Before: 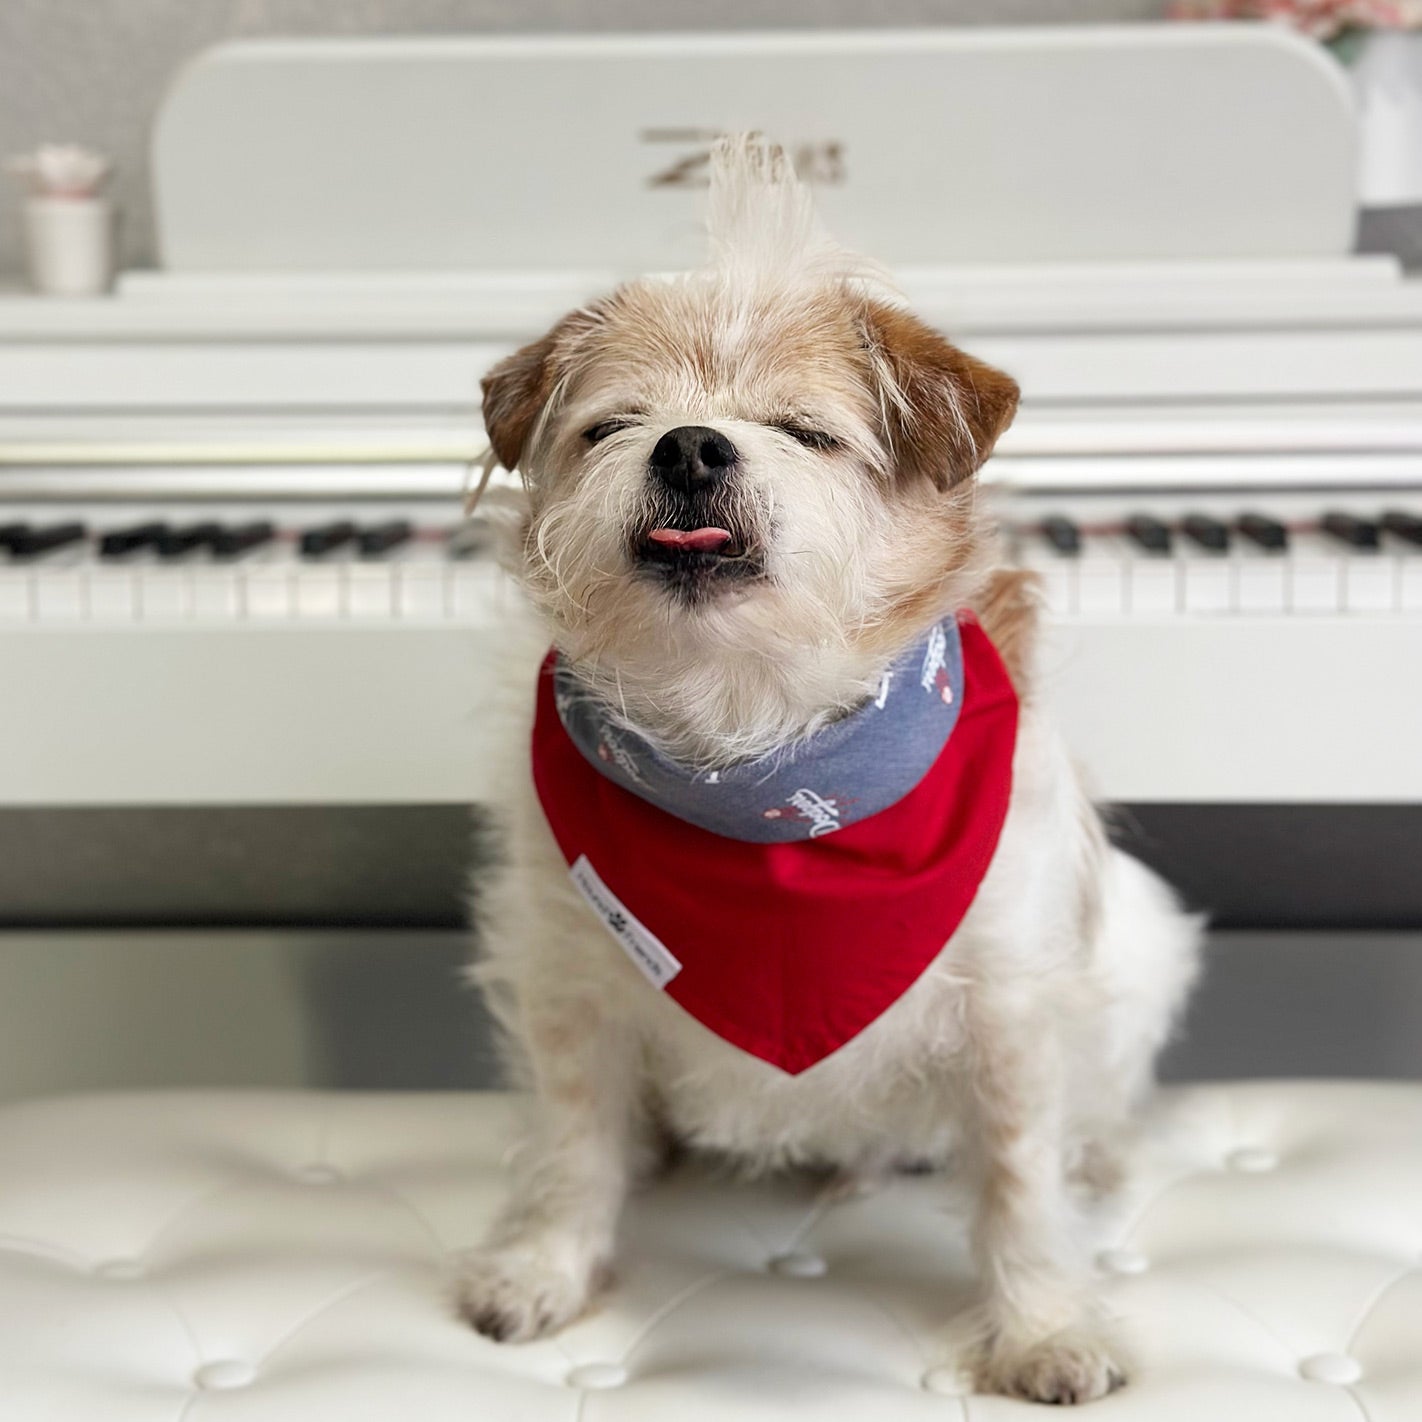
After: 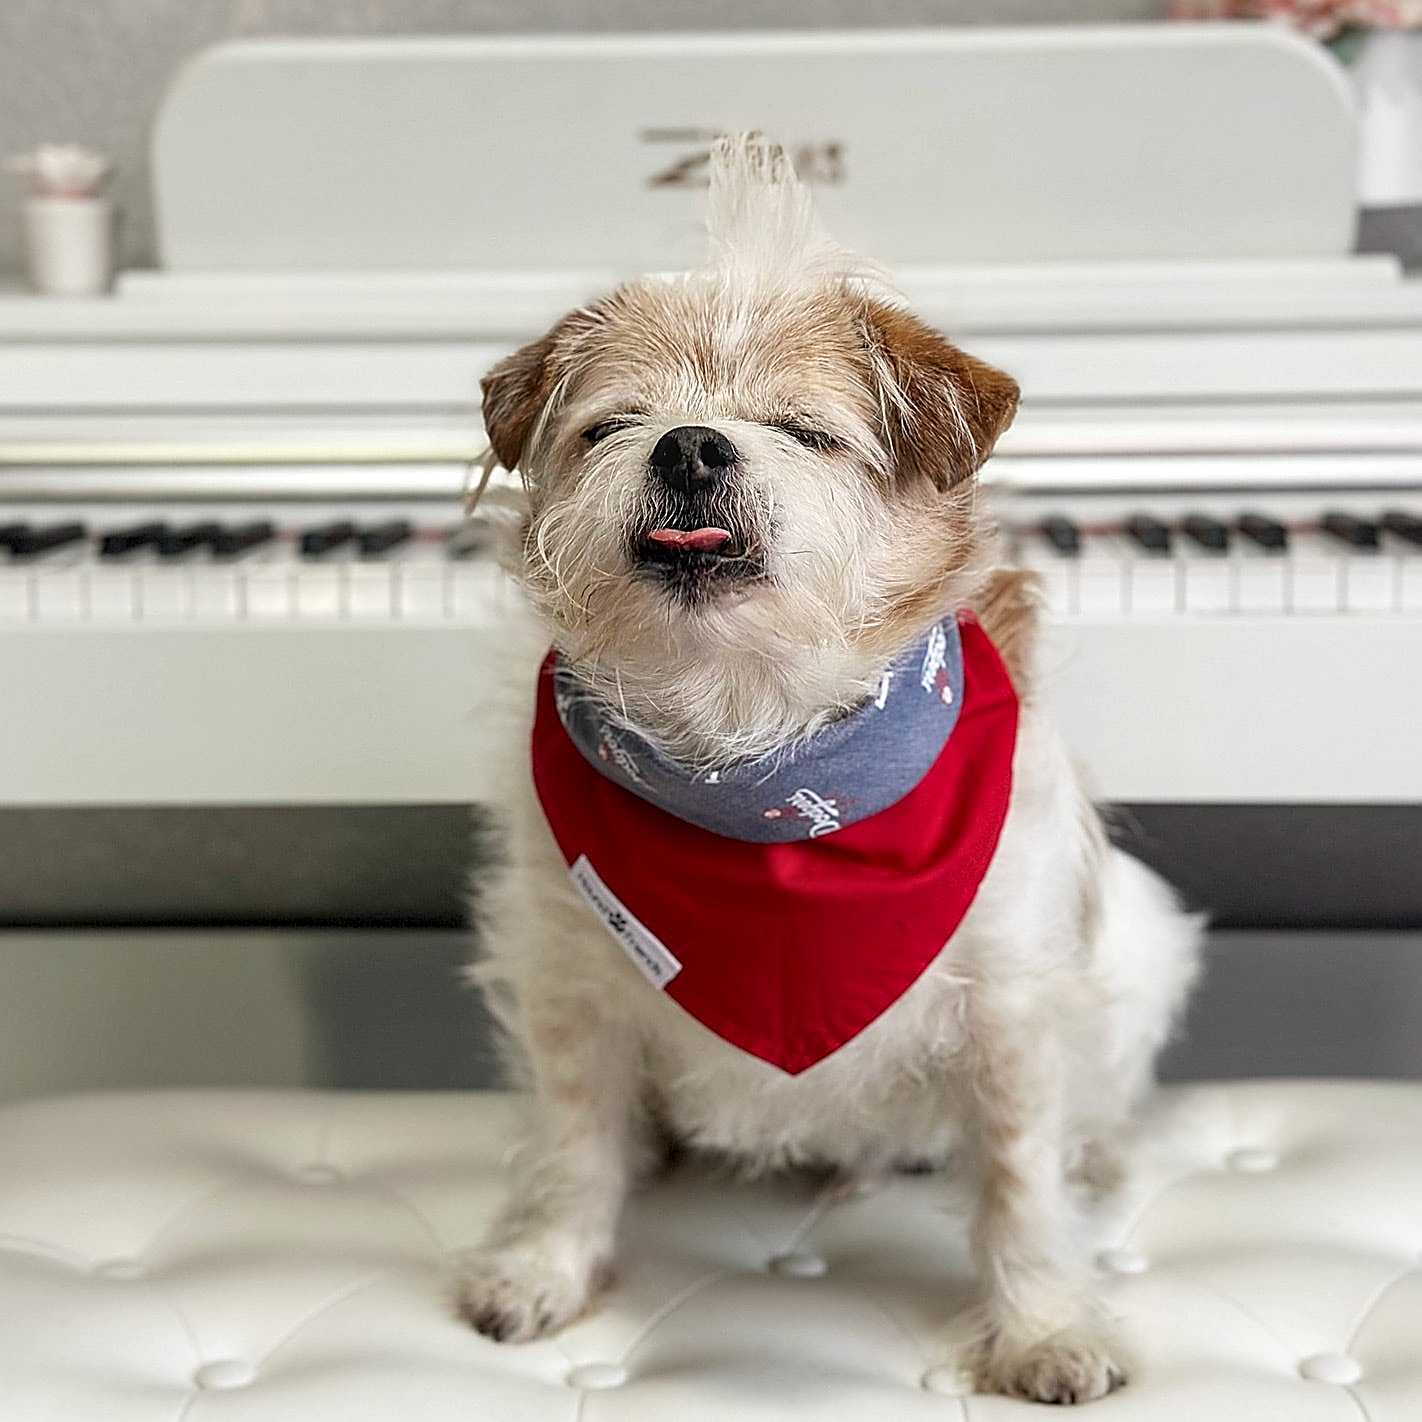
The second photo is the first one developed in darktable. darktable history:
local contrast: on, module defaults
sharpen: radius 1.685, amount 1.294
